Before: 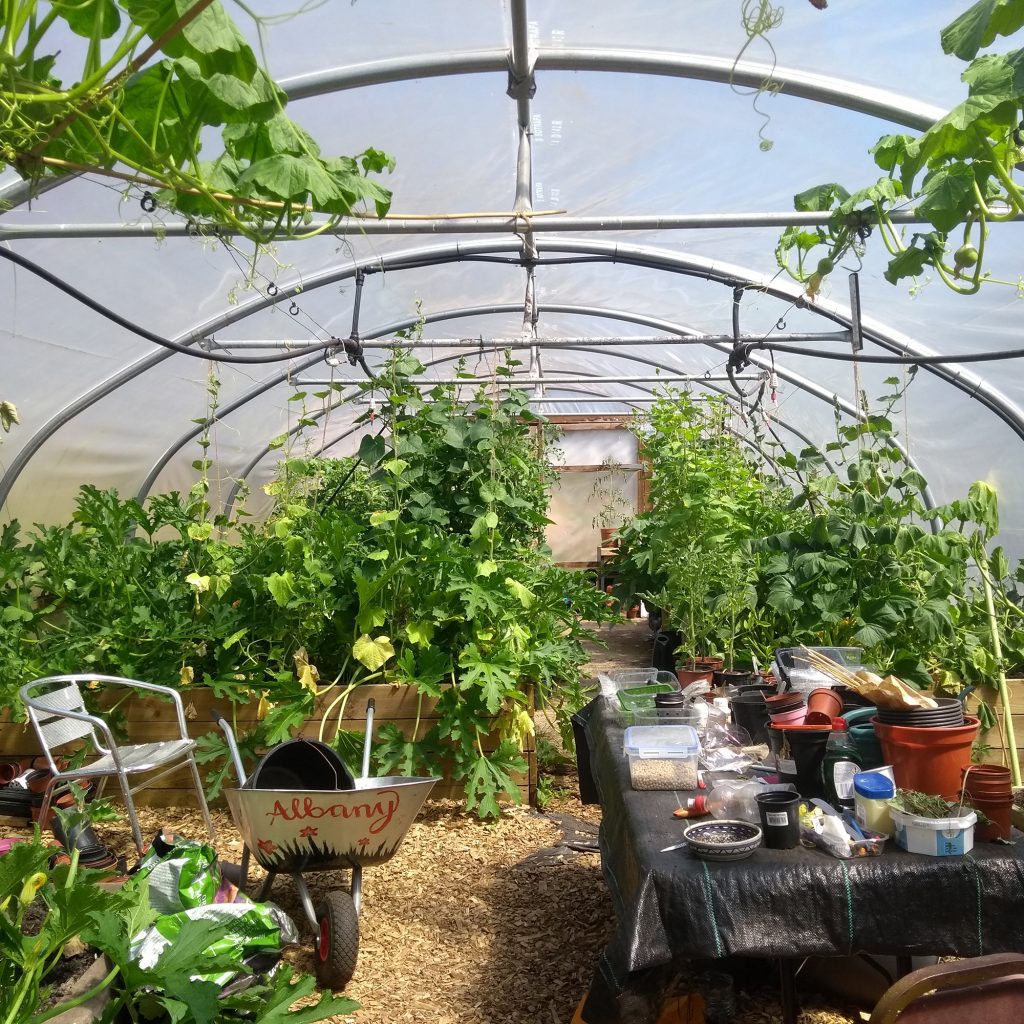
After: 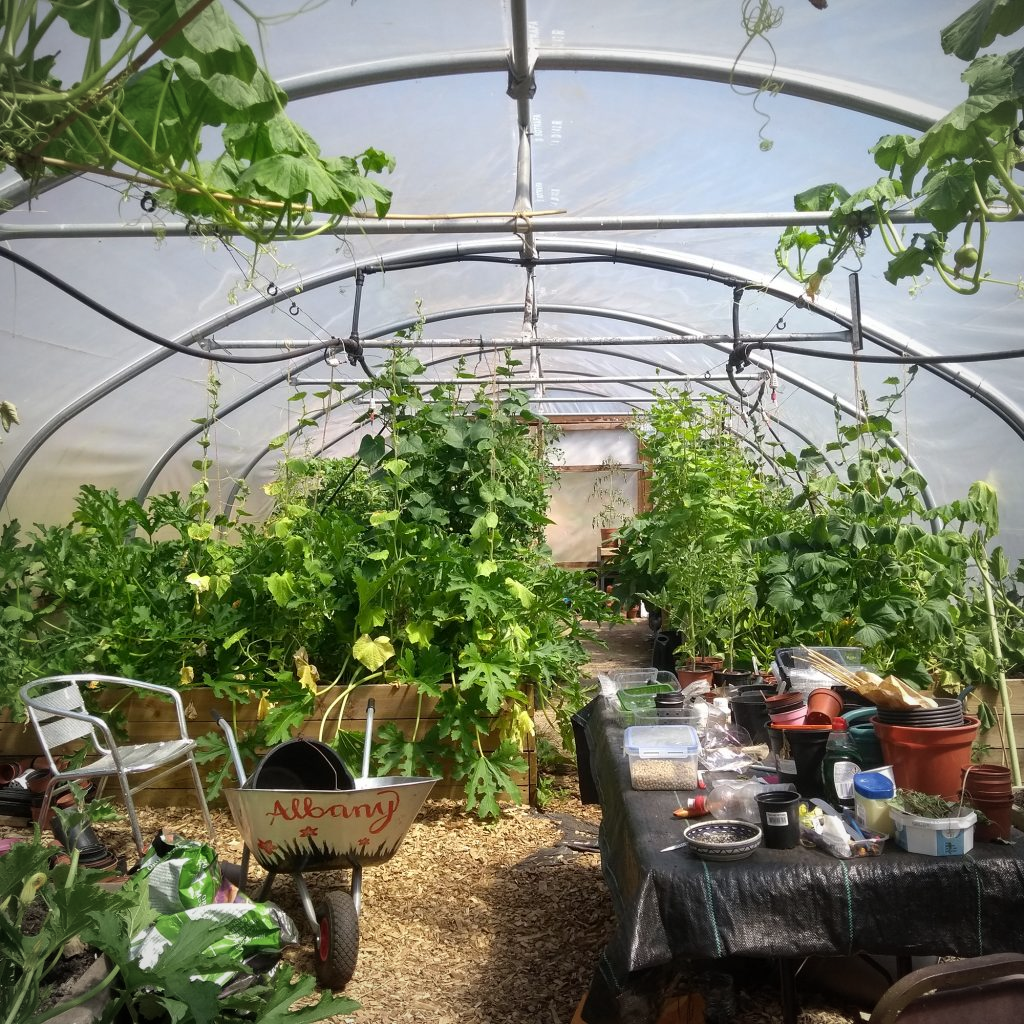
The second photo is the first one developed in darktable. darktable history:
vignetting: fall-off radius 61.04%, unbound false
